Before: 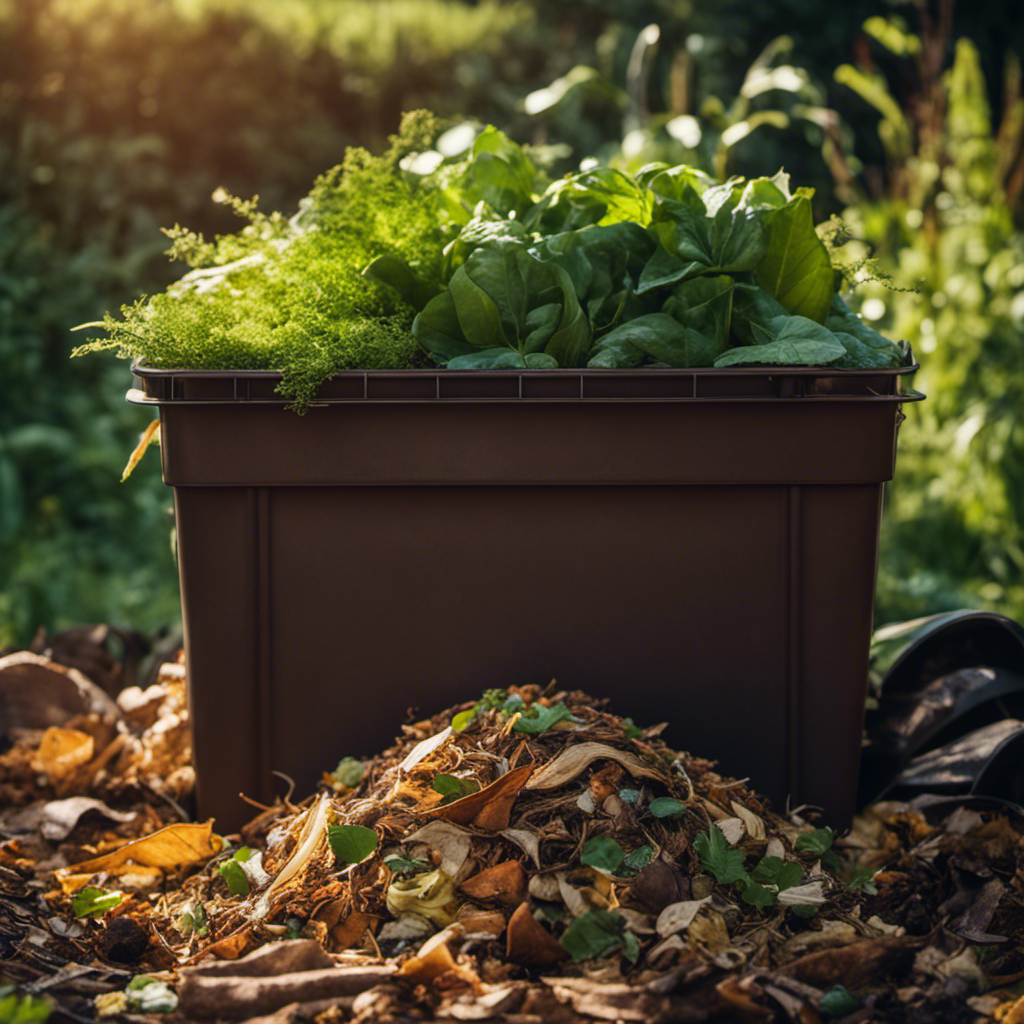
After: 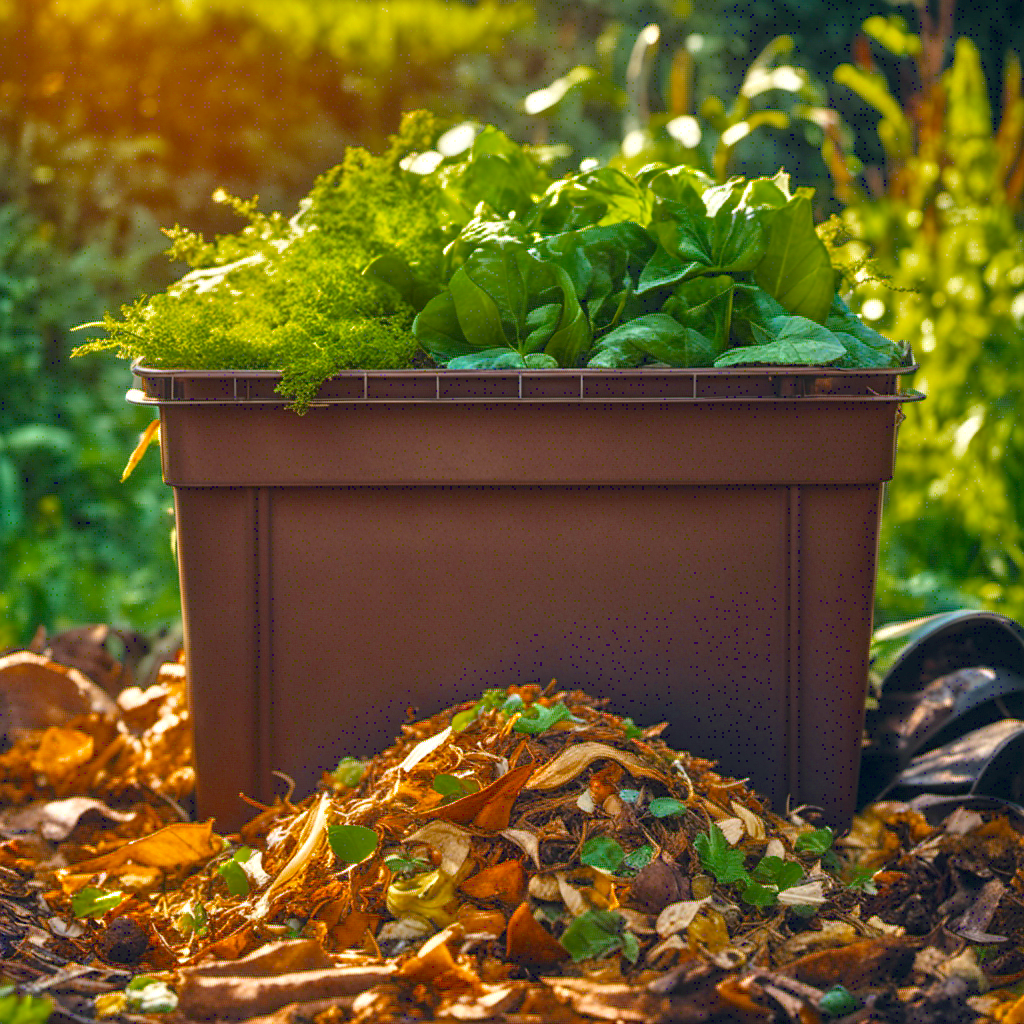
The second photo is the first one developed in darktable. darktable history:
tone equalizer: -8 EV 1.98 EV, -7 EV 2 EV, -6 EV 1.97 EV, -5 EV 1.99 EV, -4 EV 2 EV, -3 EV 1.48 EV, -2 EV 0.985 EV, -1 EV 0.513 EV
color balance rgb: perceptual saturation grading › global saturation 31.023%, global vibrance 15.844%, saturation formula JzAzBz (2021)
